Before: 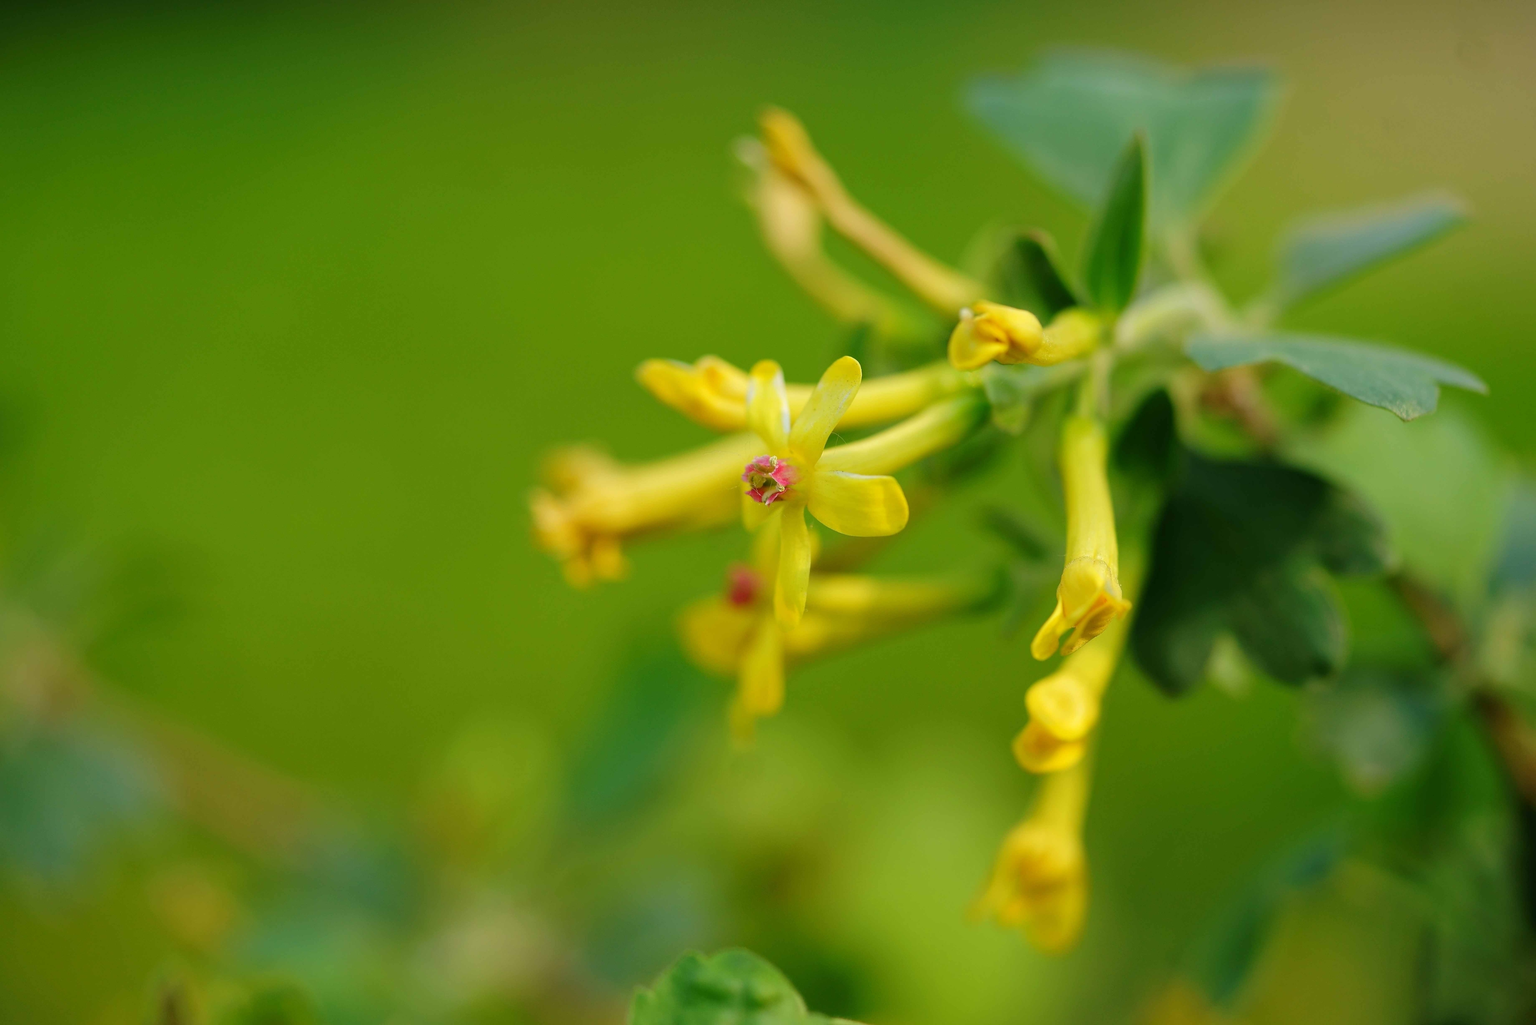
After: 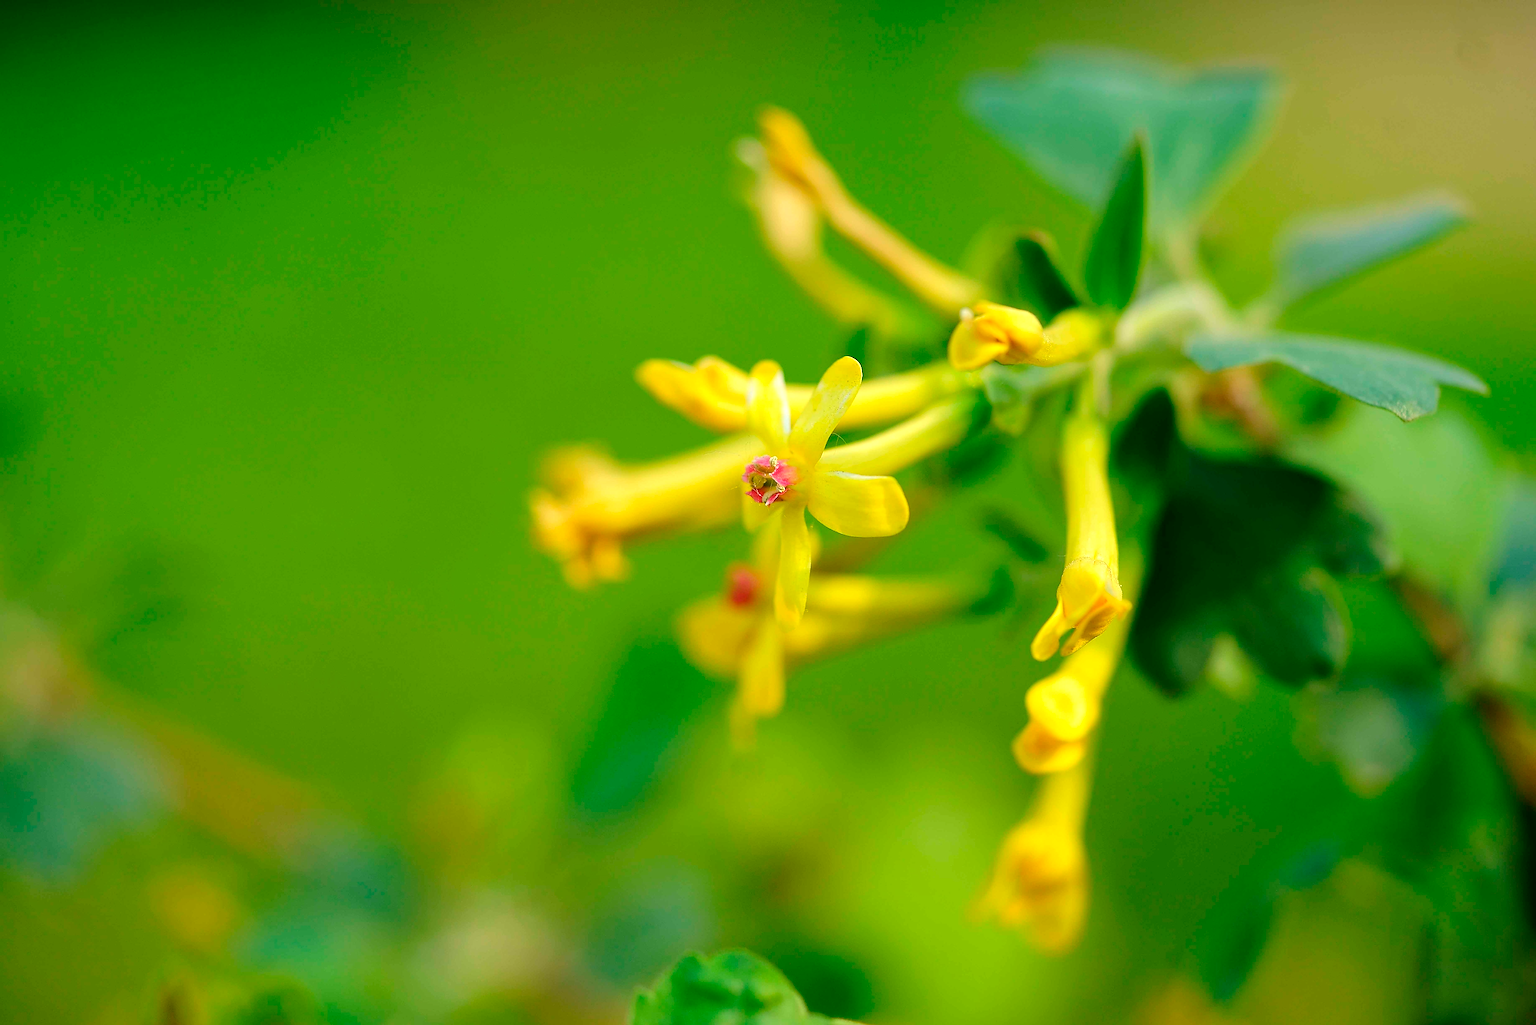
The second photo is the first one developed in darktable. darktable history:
sharpen: radius 1.397, amount 1.26, threshold 0.64
exposure: exposure 0.402 EV, compensate exposure bias true, compensate highlight preservation false
